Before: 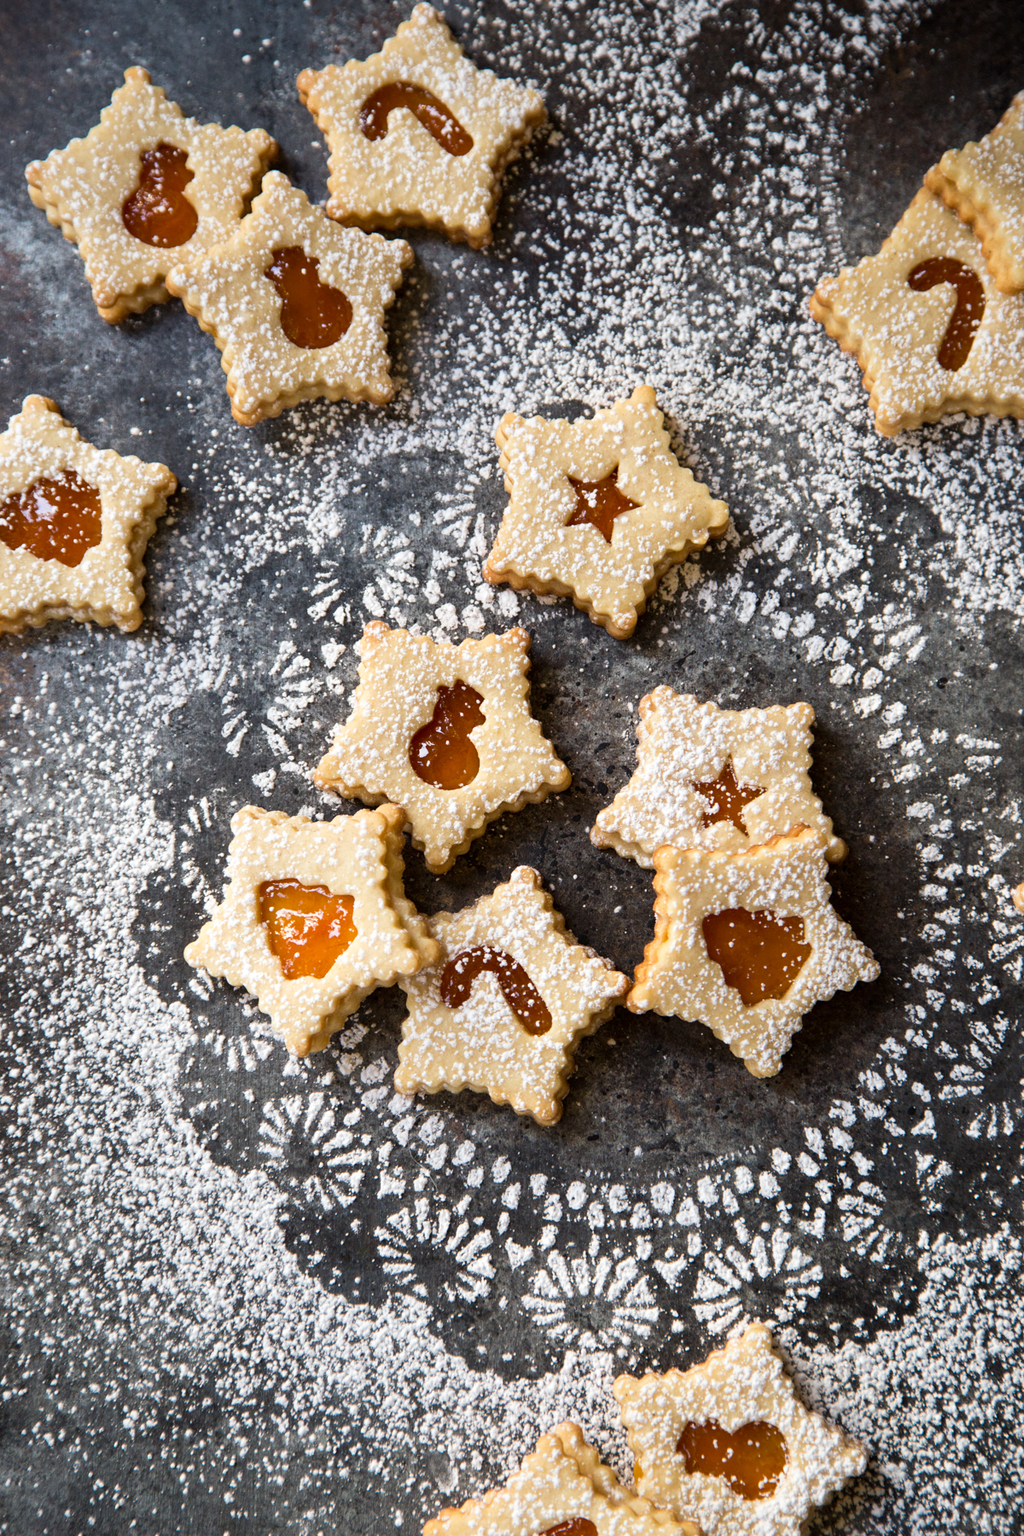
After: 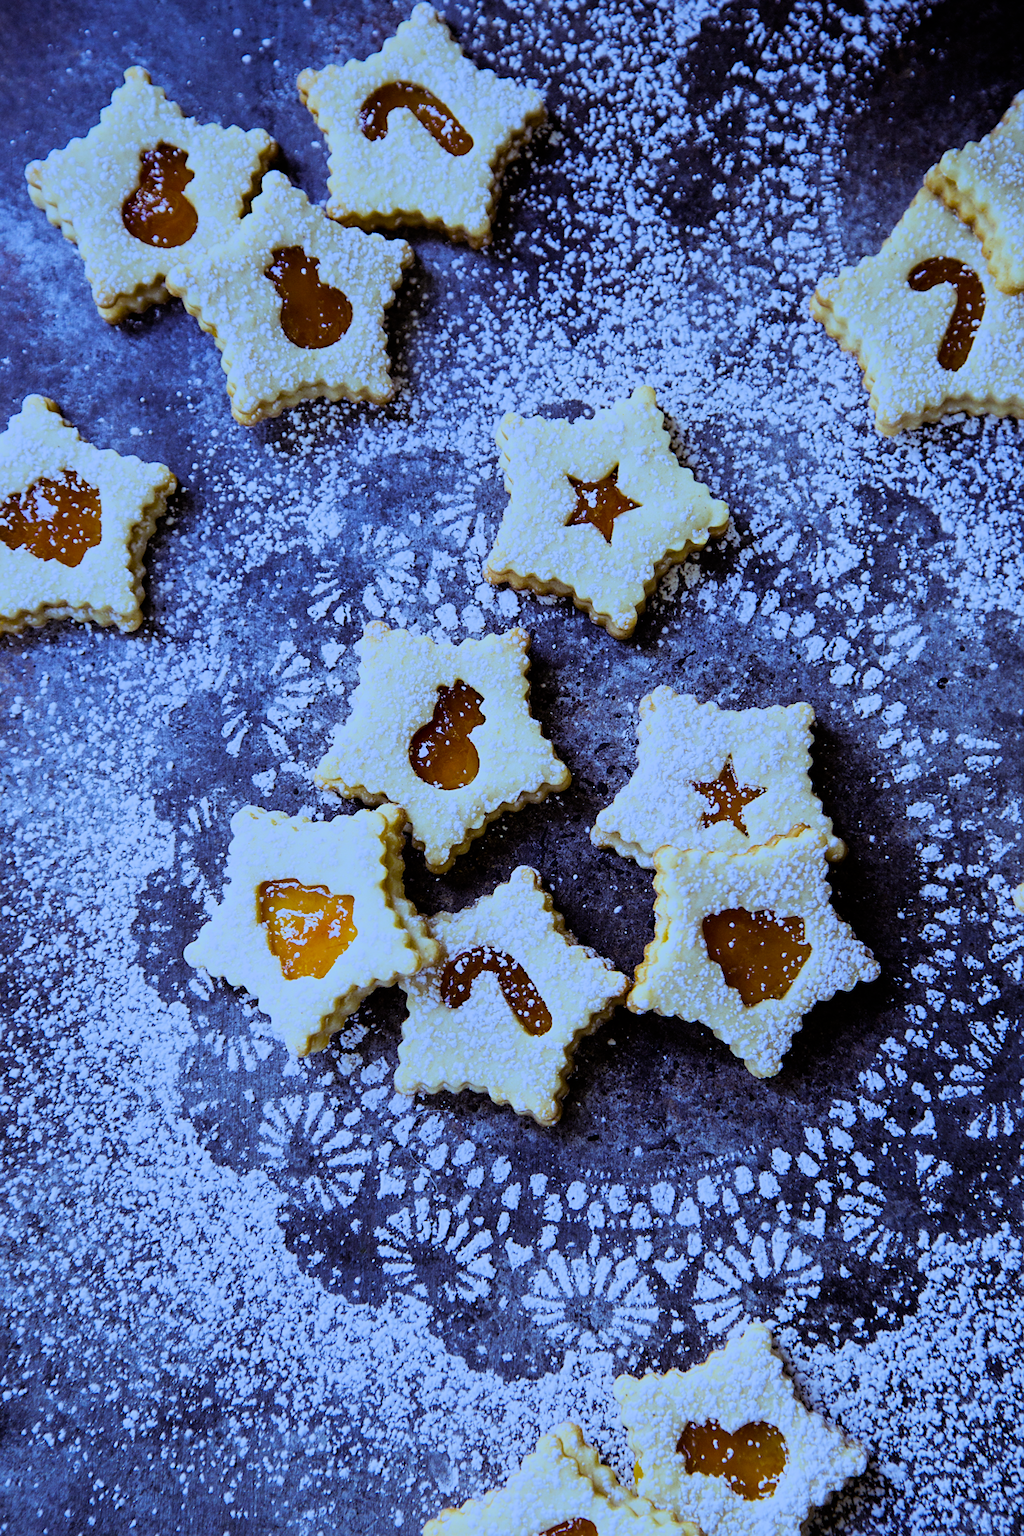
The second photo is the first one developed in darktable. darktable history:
exposure: exposure -0.048 EV, compensate highlight preservation false
sharpen: radius 1.559, amount 0.373, threshold 1.271
white balance: red 0.766, blue 1.537
filmic rgb: black relative exposure -7.65 EV, white relative exposure 4.56 EV, hardness 3.61, contrast 1.106
color balance rgb: shadows lift › luminance 0.49%, shadows lift › chroma 6.83%, shadows lift › hue 300.29°, power › hue 208.98°, highlights gain › luminance 20.24%, highlights gain › chroma 2.73%, highlights gain › hue 173.85°, perceptual saturation grading › global saturation 18.05%
